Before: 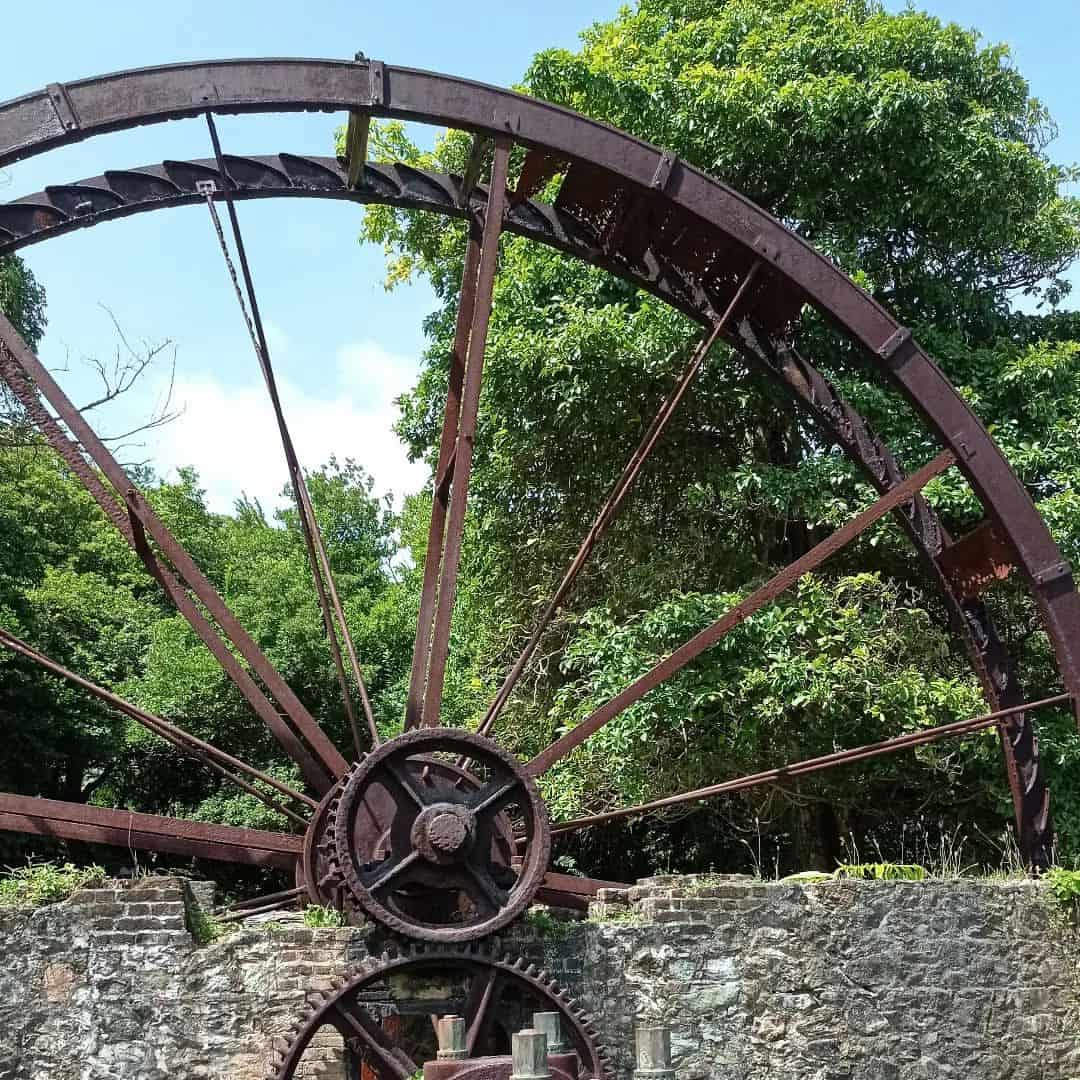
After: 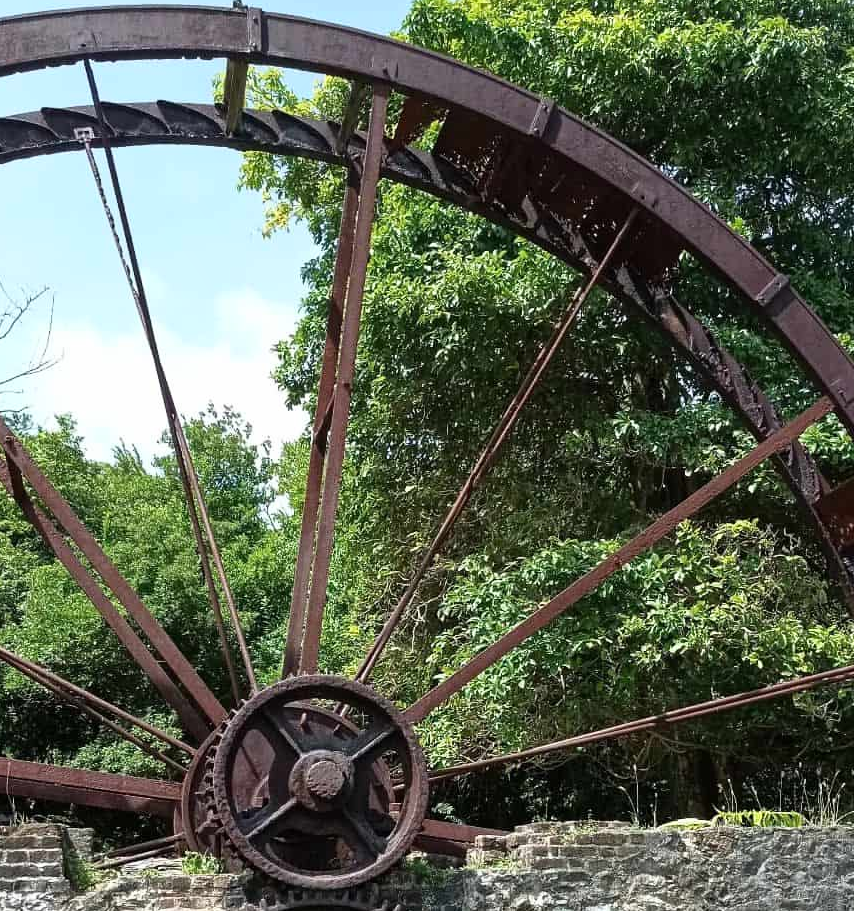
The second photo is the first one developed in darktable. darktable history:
crop: left 11.341%, top 4.911%, right 9.577%, bottom 10.657%
shadows and highlights: shadows -0.984, highlights 38.15
